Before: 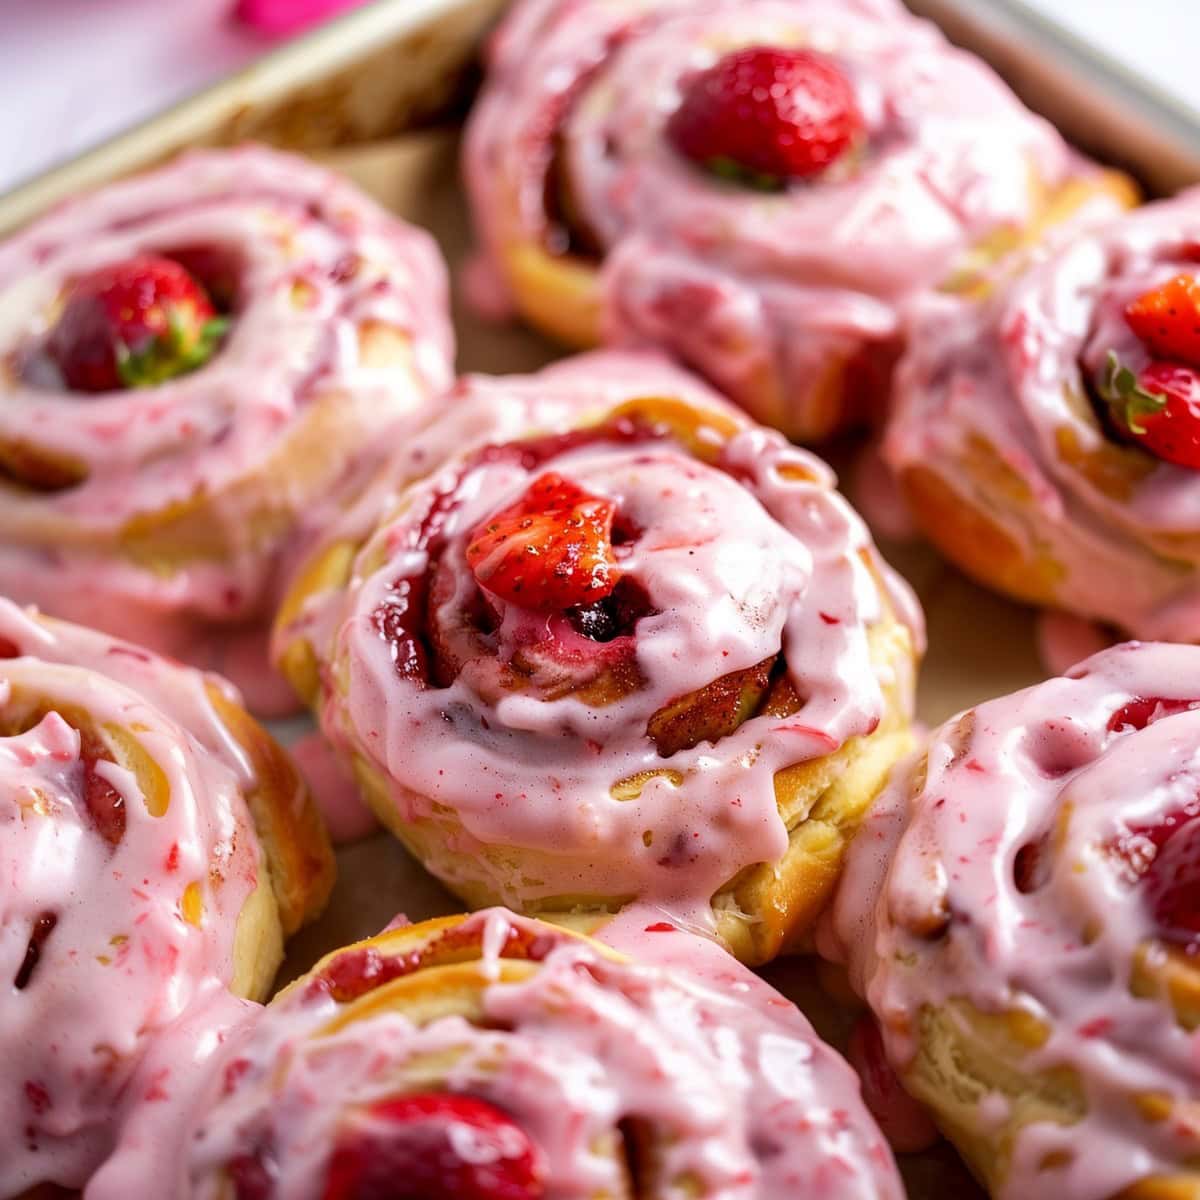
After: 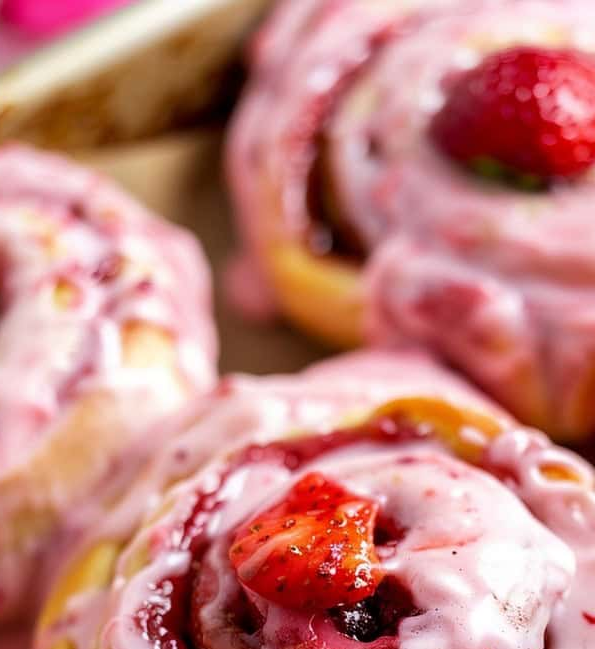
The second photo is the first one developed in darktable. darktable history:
crop: left 19.775%, right 30.56%, bottom 45.914%
